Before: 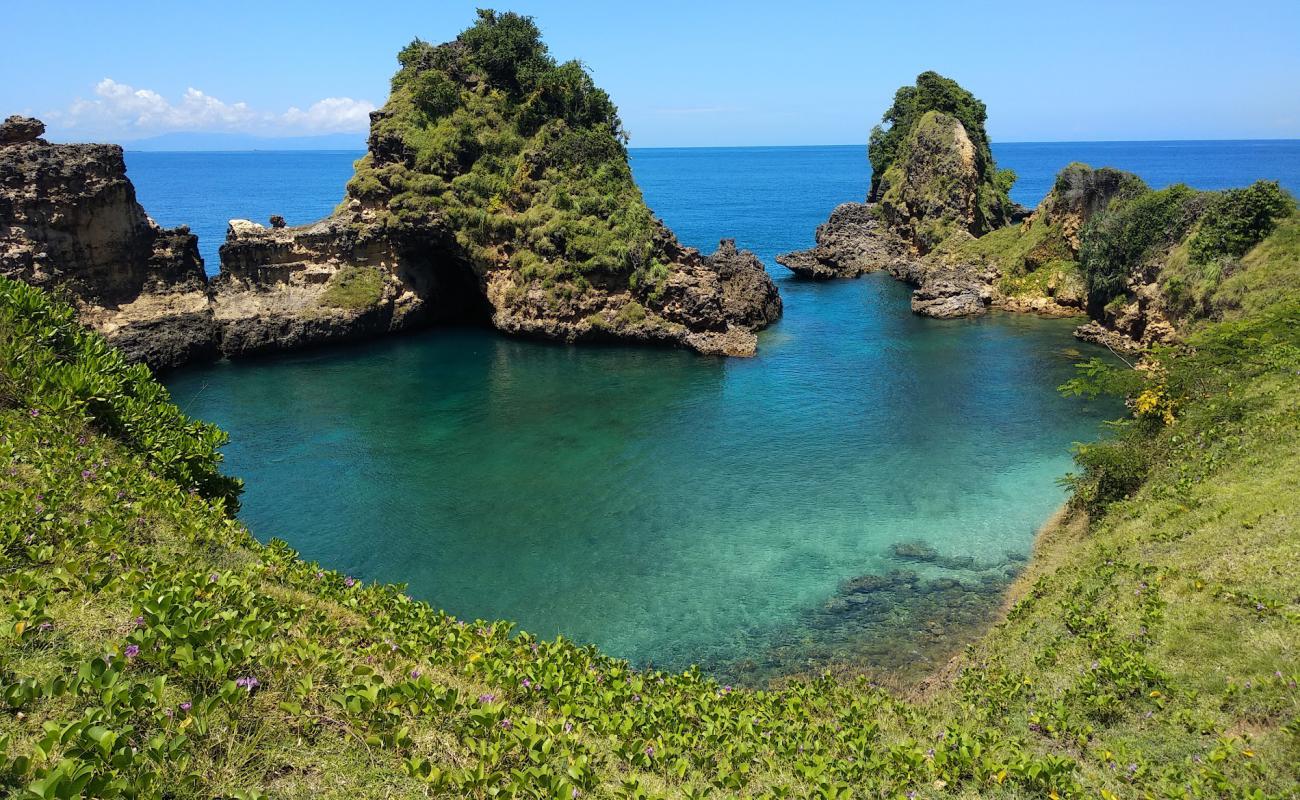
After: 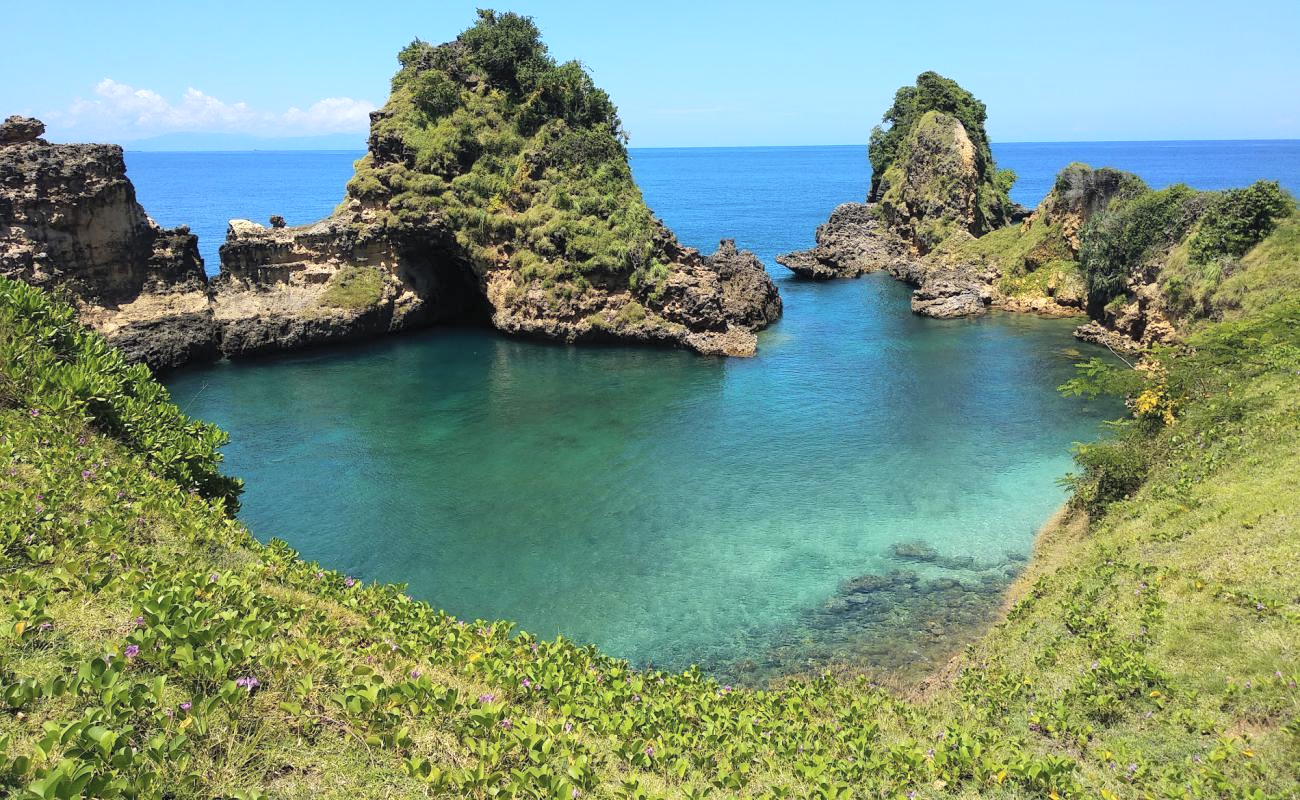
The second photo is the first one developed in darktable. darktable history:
contrast brightness saturation: contrast 0.139, brightness 0.218
